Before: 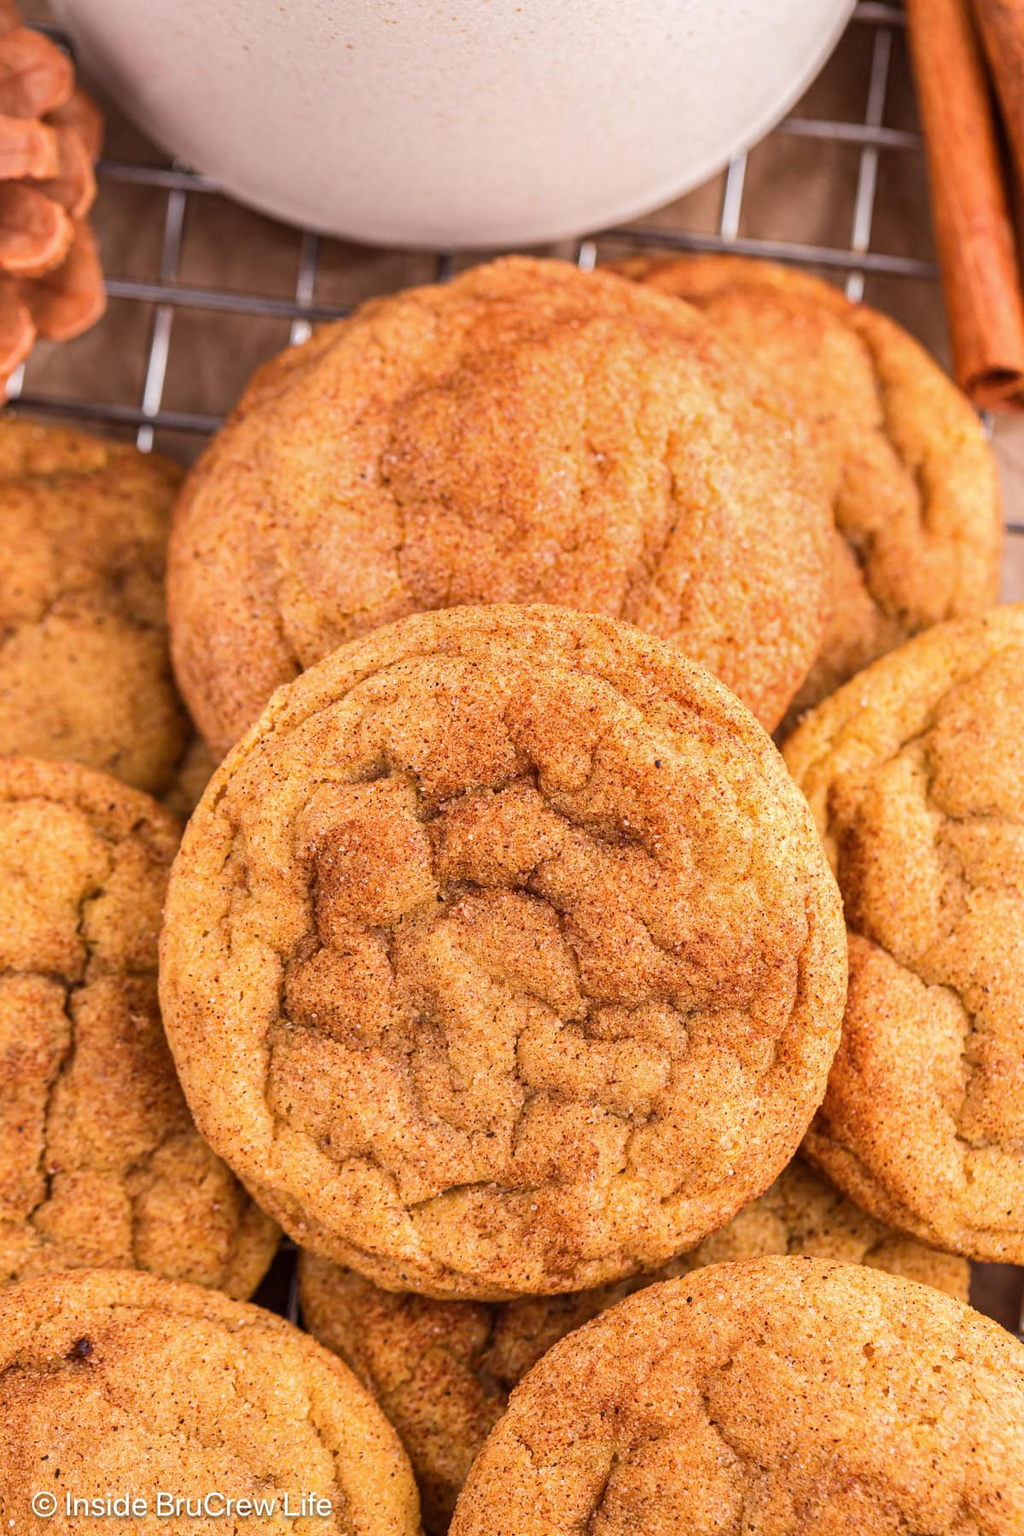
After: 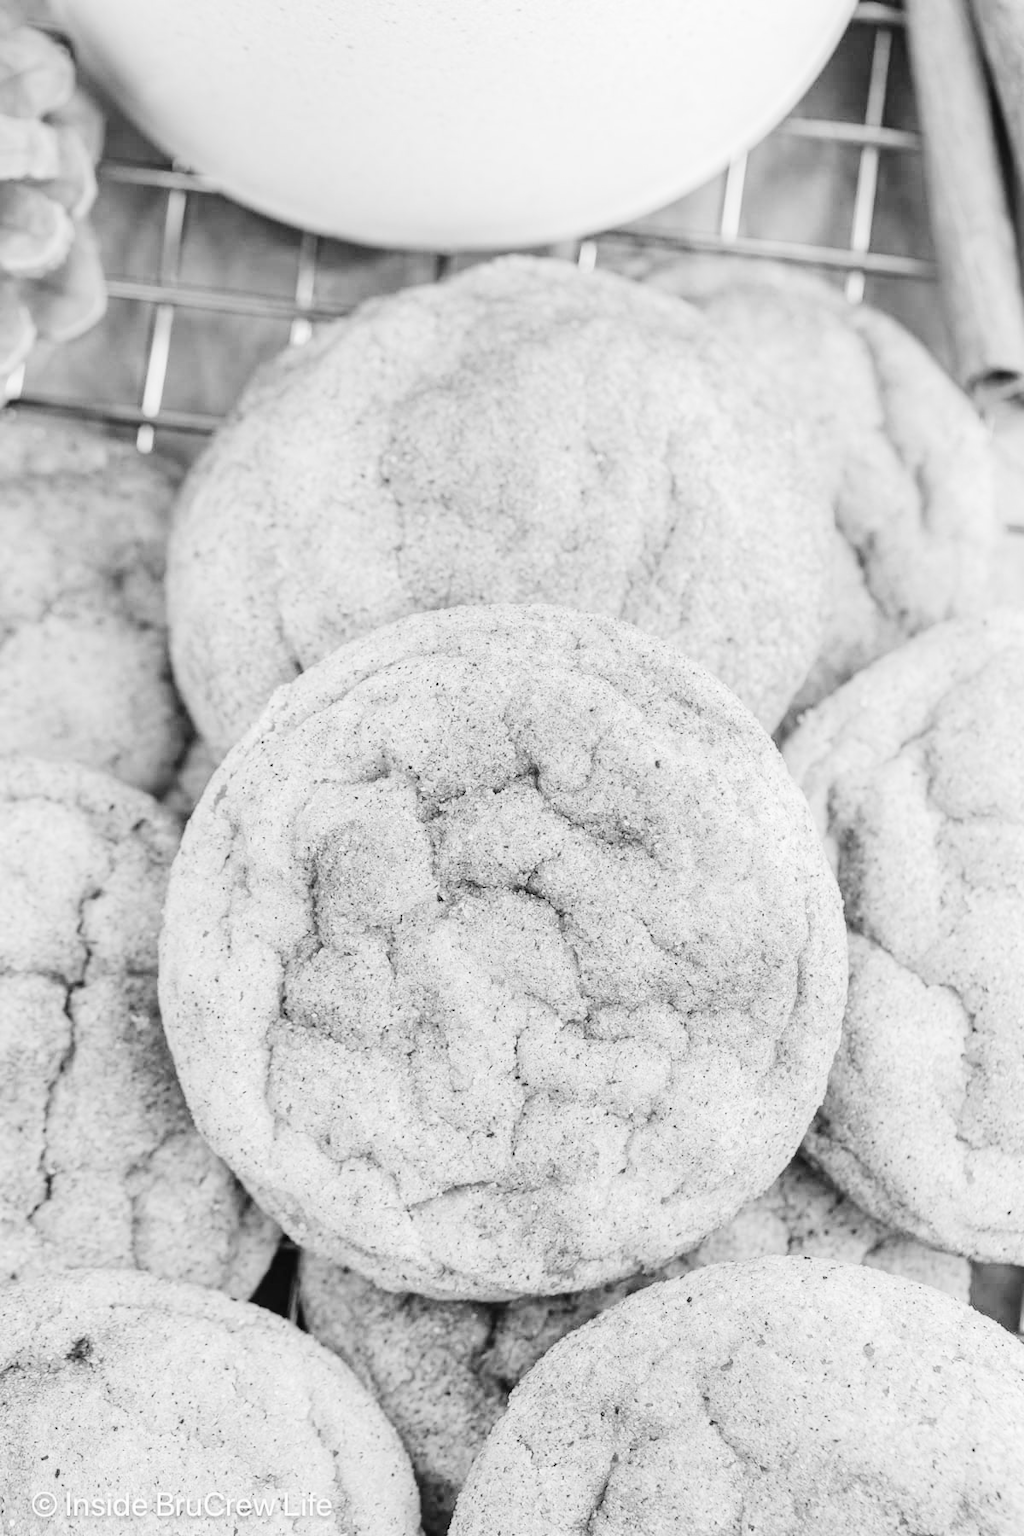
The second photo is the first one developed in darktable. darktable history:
monochrome: on, module defaults
tone curve: curves: ch0 [(0, 0) (0.003, 0.002) (0.011, 0.008) (0.025, 0.017) (0.044, 0.027) (0.069, 0.037) (0.1, 0.052) (0.136, 0.074) (0.177, 0.11) (0.224, 0.155) (0.277, 0.237) (0.335, 0.34) (0.399, 0.467) (0.468, 0.584) (0.543, 0.683) (0.623, 0.762) (0.709, 0.827) (0.801, 0.888) (0.898, 0.947) (1, 1)], preserve colors none
contrast brightness saturation: contrast 0.1, brightness 0.3, saturation 0.14
